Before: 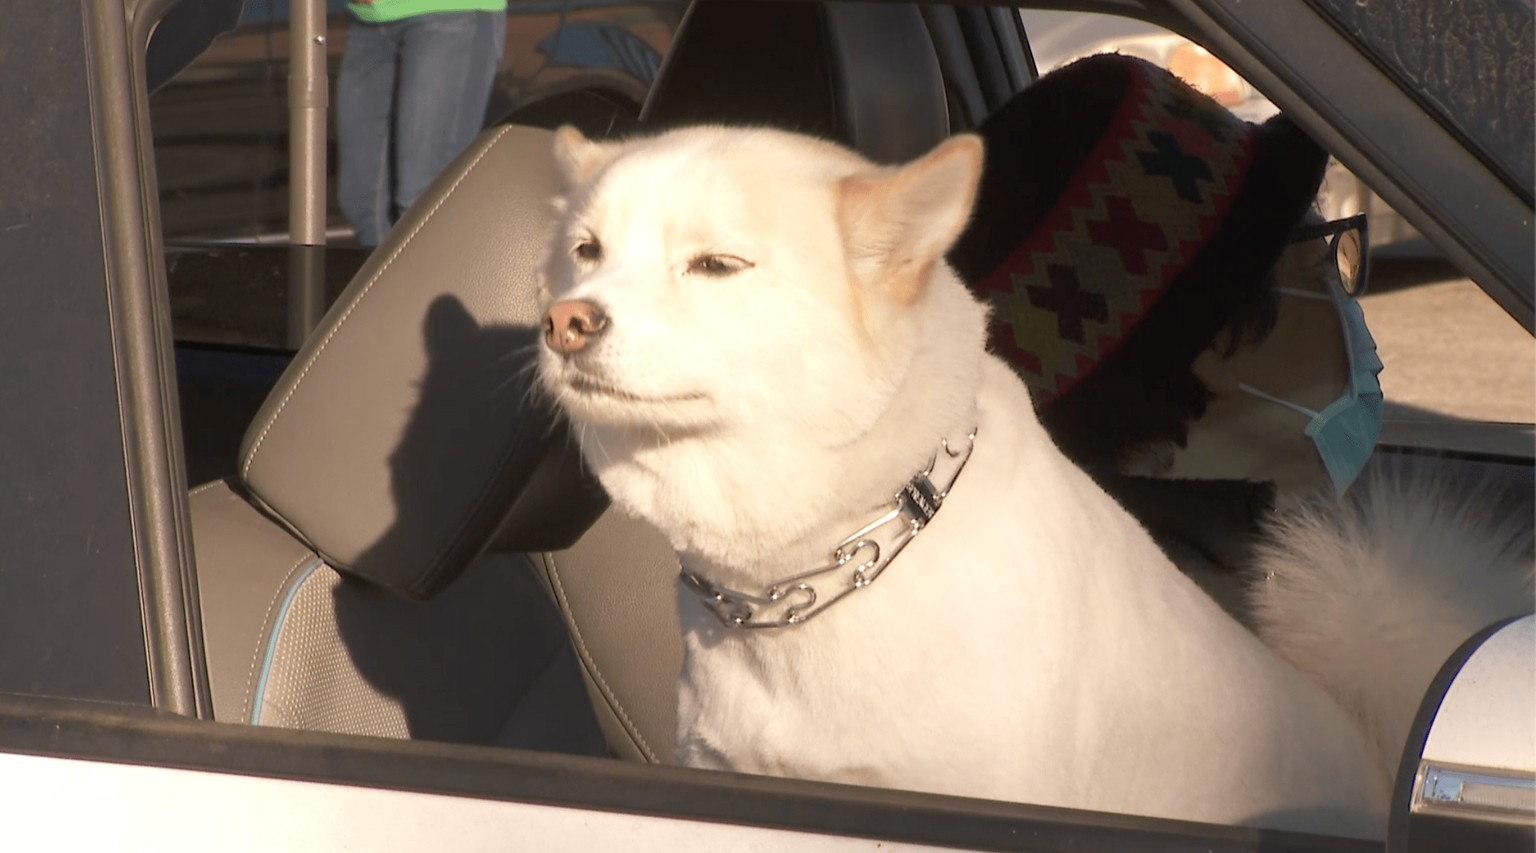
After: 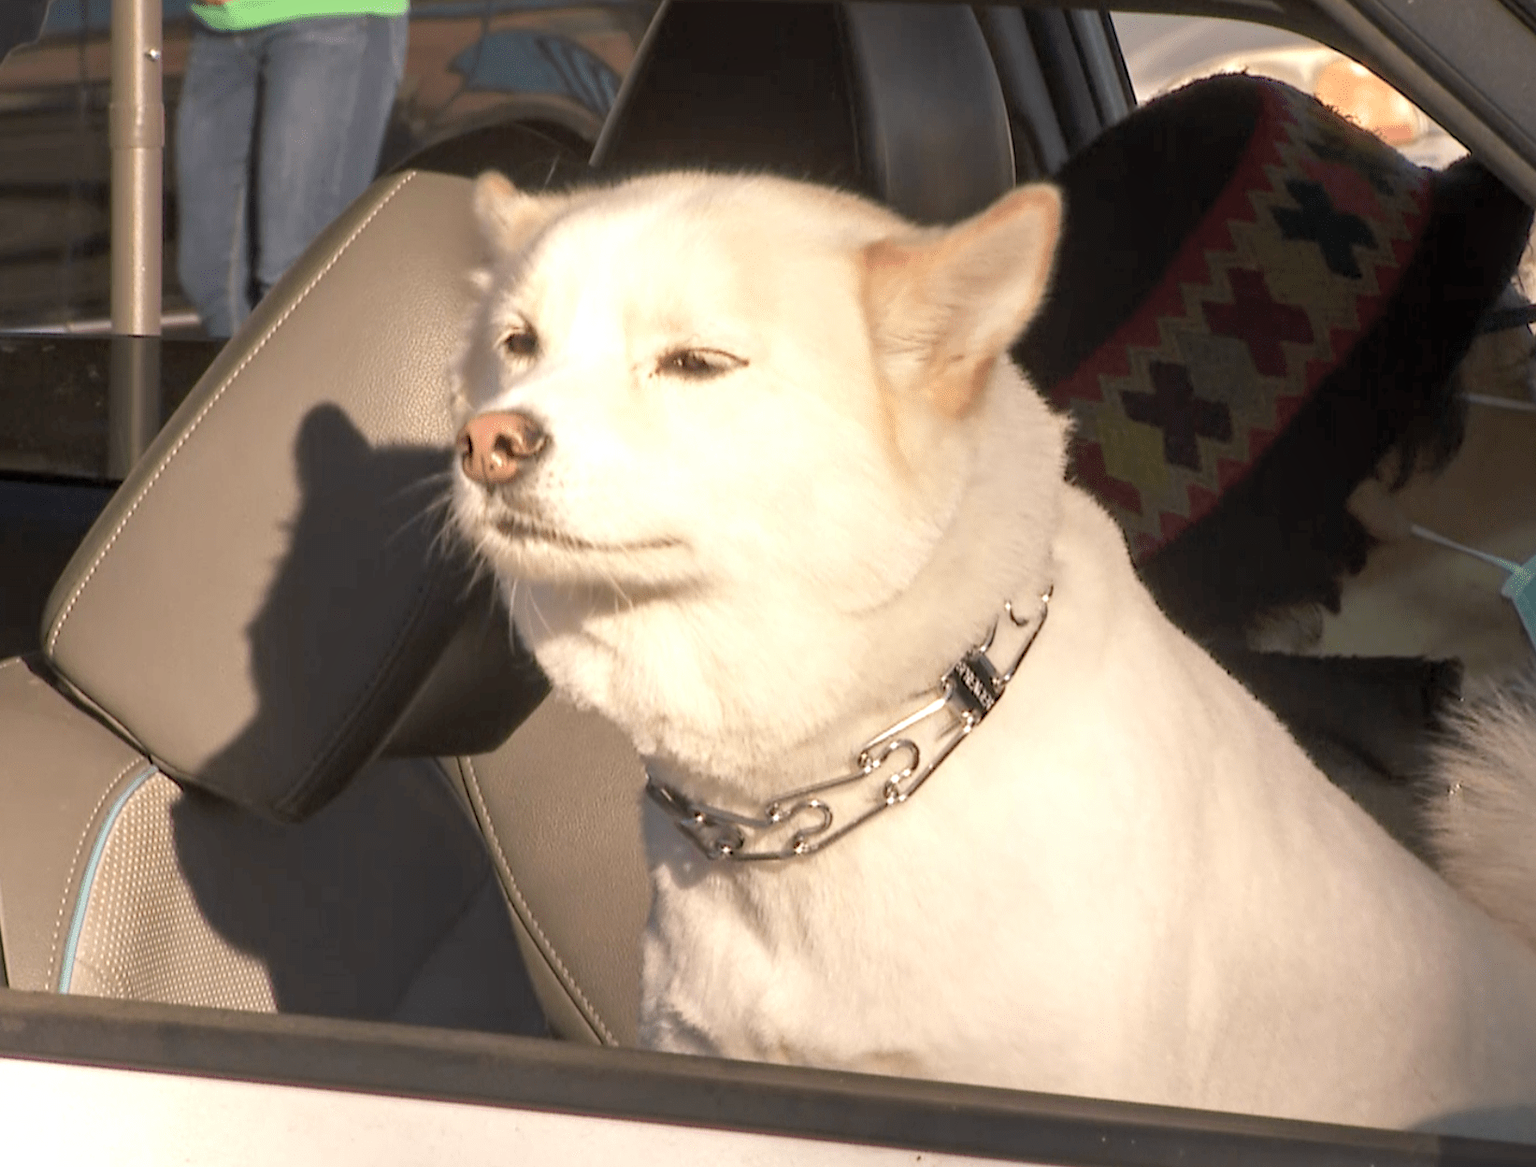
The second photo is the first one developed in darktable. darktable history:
local contrast: on, module defaults
exposure: exposure 0.174 EV, compensate highlight preservation false
crop: left 13.556%, right 13.387%
levels: levels [0.018, 0.493, 1]
